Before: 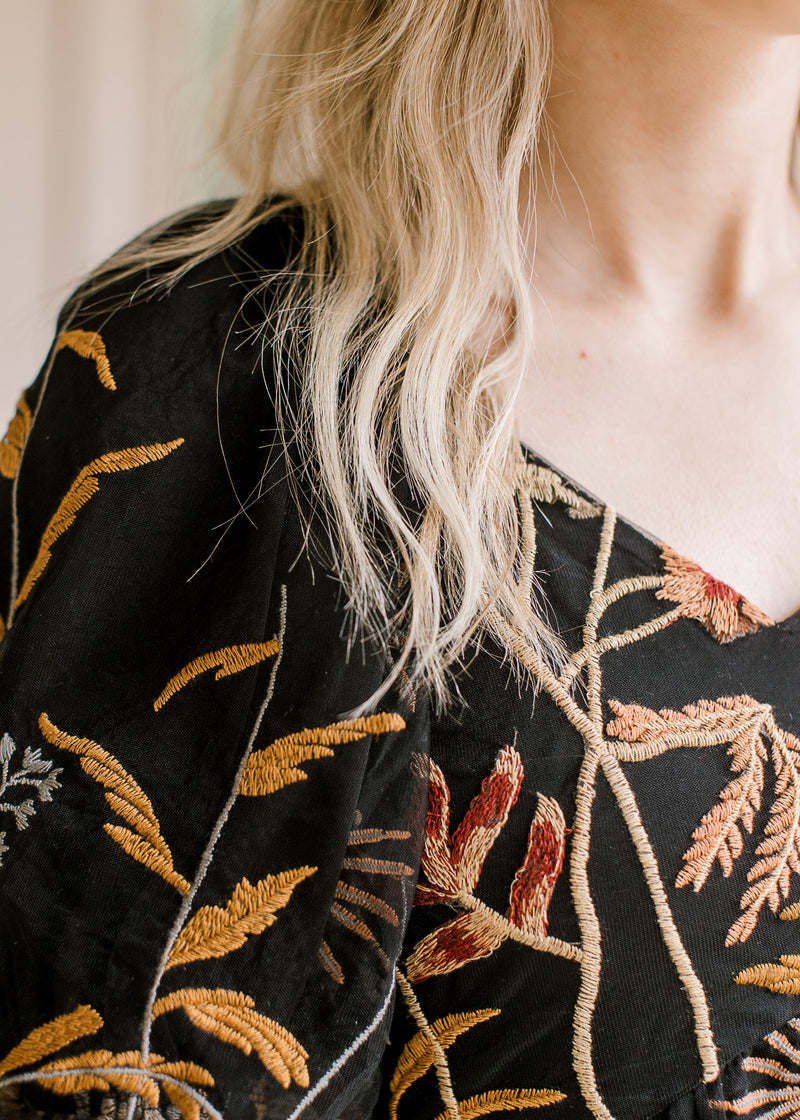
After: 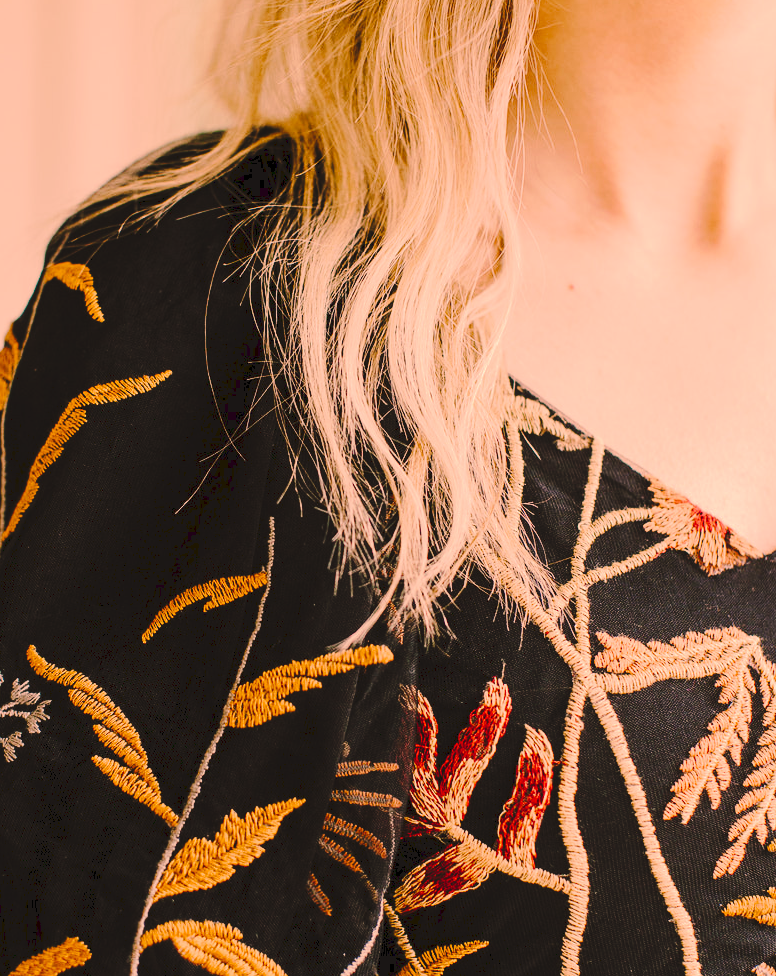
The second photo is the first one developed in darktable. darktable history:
crop: left 1.507%, top 6.147%, right 1.379%, bottom 6.637%
color correction: highlights a* 21.88, highlights b* 22.25
tone curve: curves: ch0 [(0, 0) (0.003, 0.079) (0.011, 0.083) (0.025, 0.088) (0.044, 0.095) (0.069, 0.106) (0.1, 0.115) (0.136, 0.127) (0.177, 0.152) (0.224, 0.198) (0.277, 0.263) (0.335, 0.371) (0.399, 0.483) (0.468, 0.582) (0.543, 0.664) (0.623, 0.726) (0.709, 0.793) (0.801, 0.842) (0.898, 0.896) (1, 1)], preserve colors none
